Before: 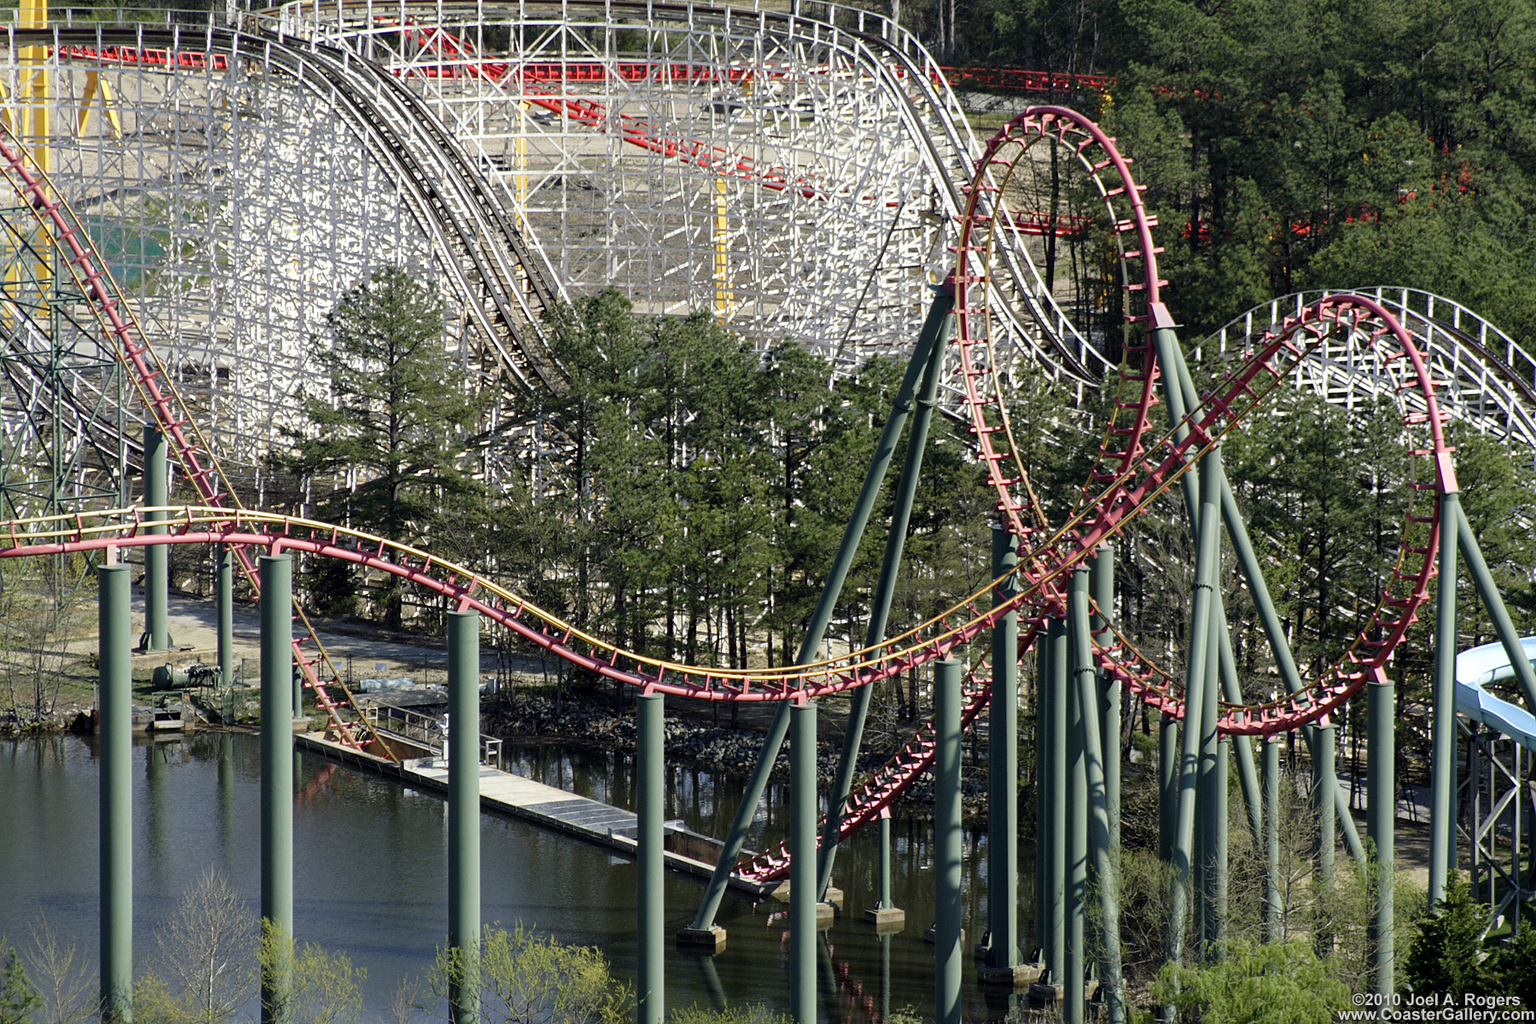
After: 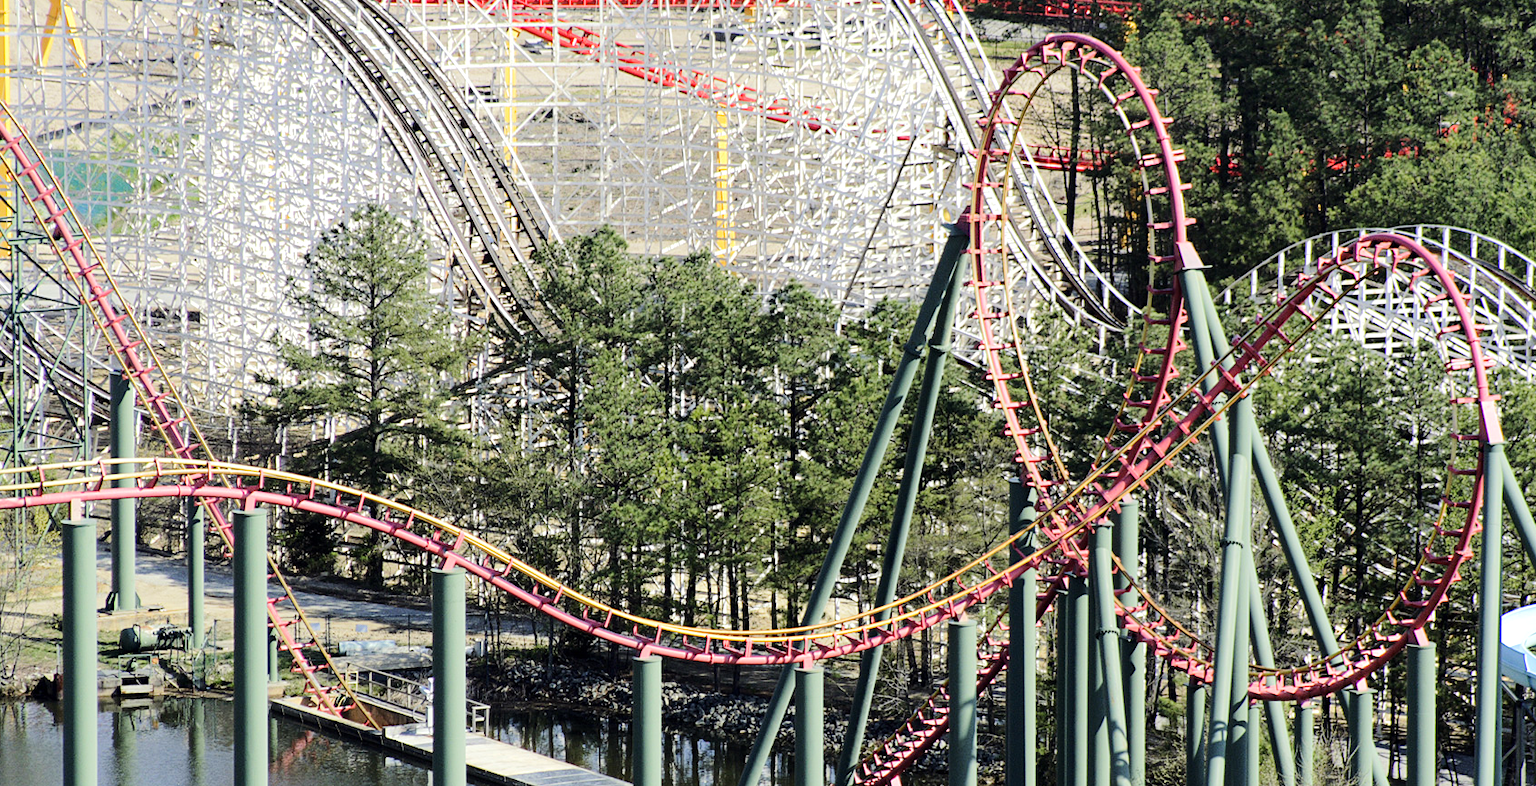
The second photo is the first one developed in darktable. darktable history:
crop: left 2.625%, top 7.291%, right 3%, bottom 20.258%
tone equalizer: -7 EV 0.144 EV, -6 EV 0.627 EV, -5 EV 1.15 EV, -4 EV 1.33 EV, -3 EV 1.12 EV, -2 EV 0.6 EV, -1 EV 0.152 EV, edges refinement/feathering 500, mask exposure compensation -1.57 EV, preserve details no
